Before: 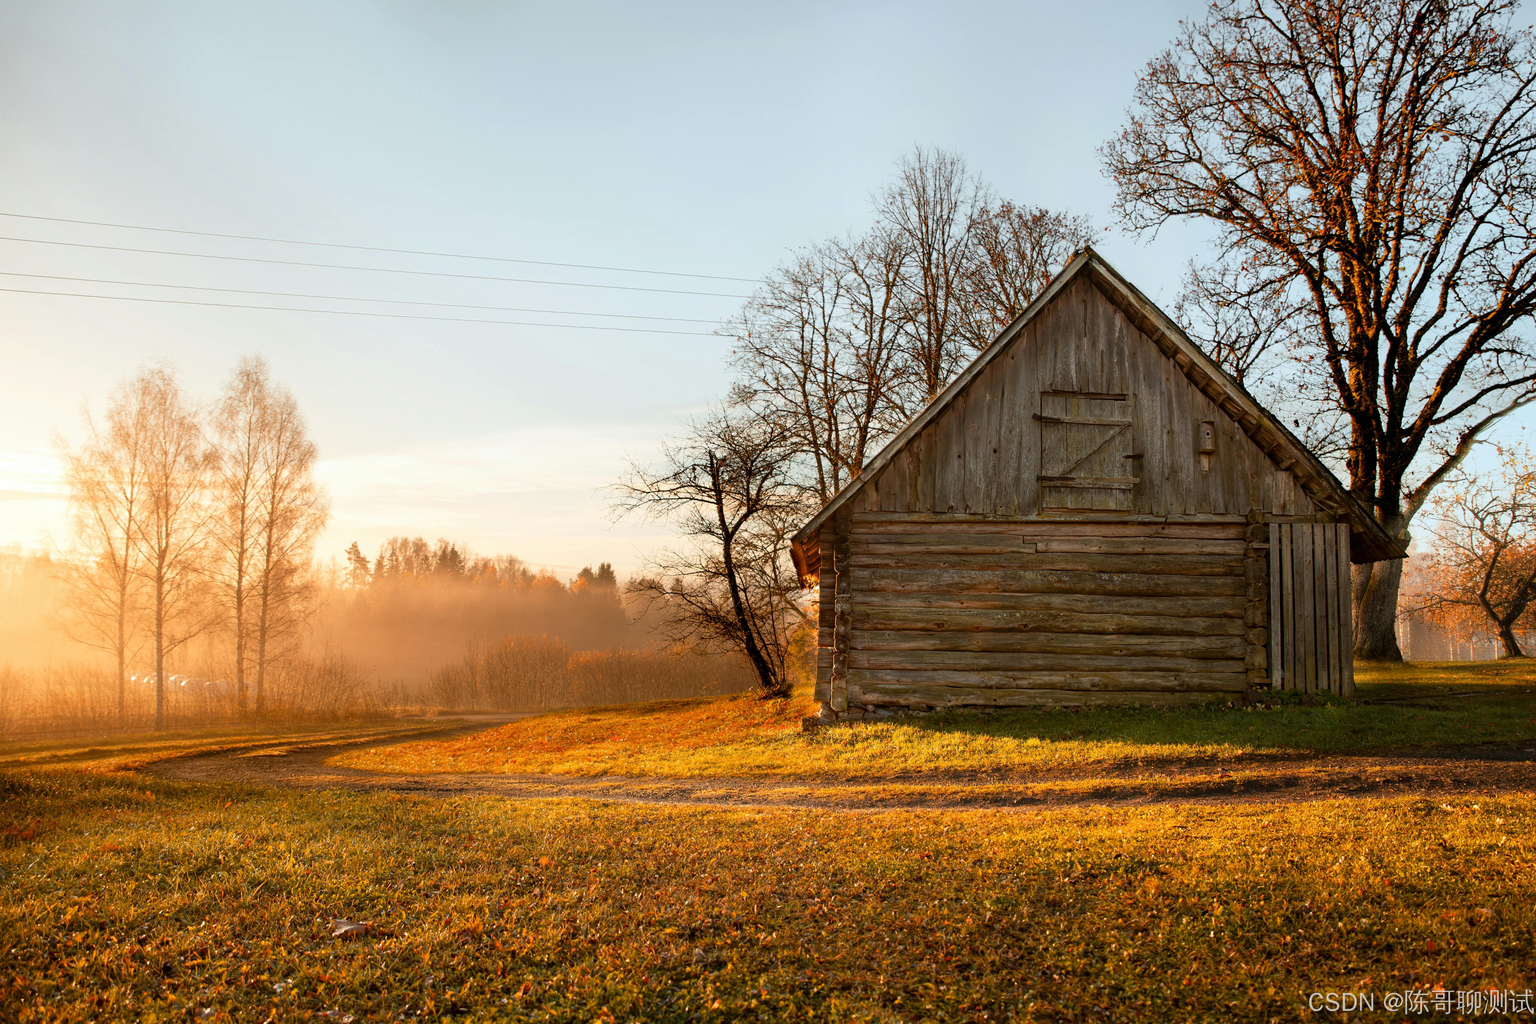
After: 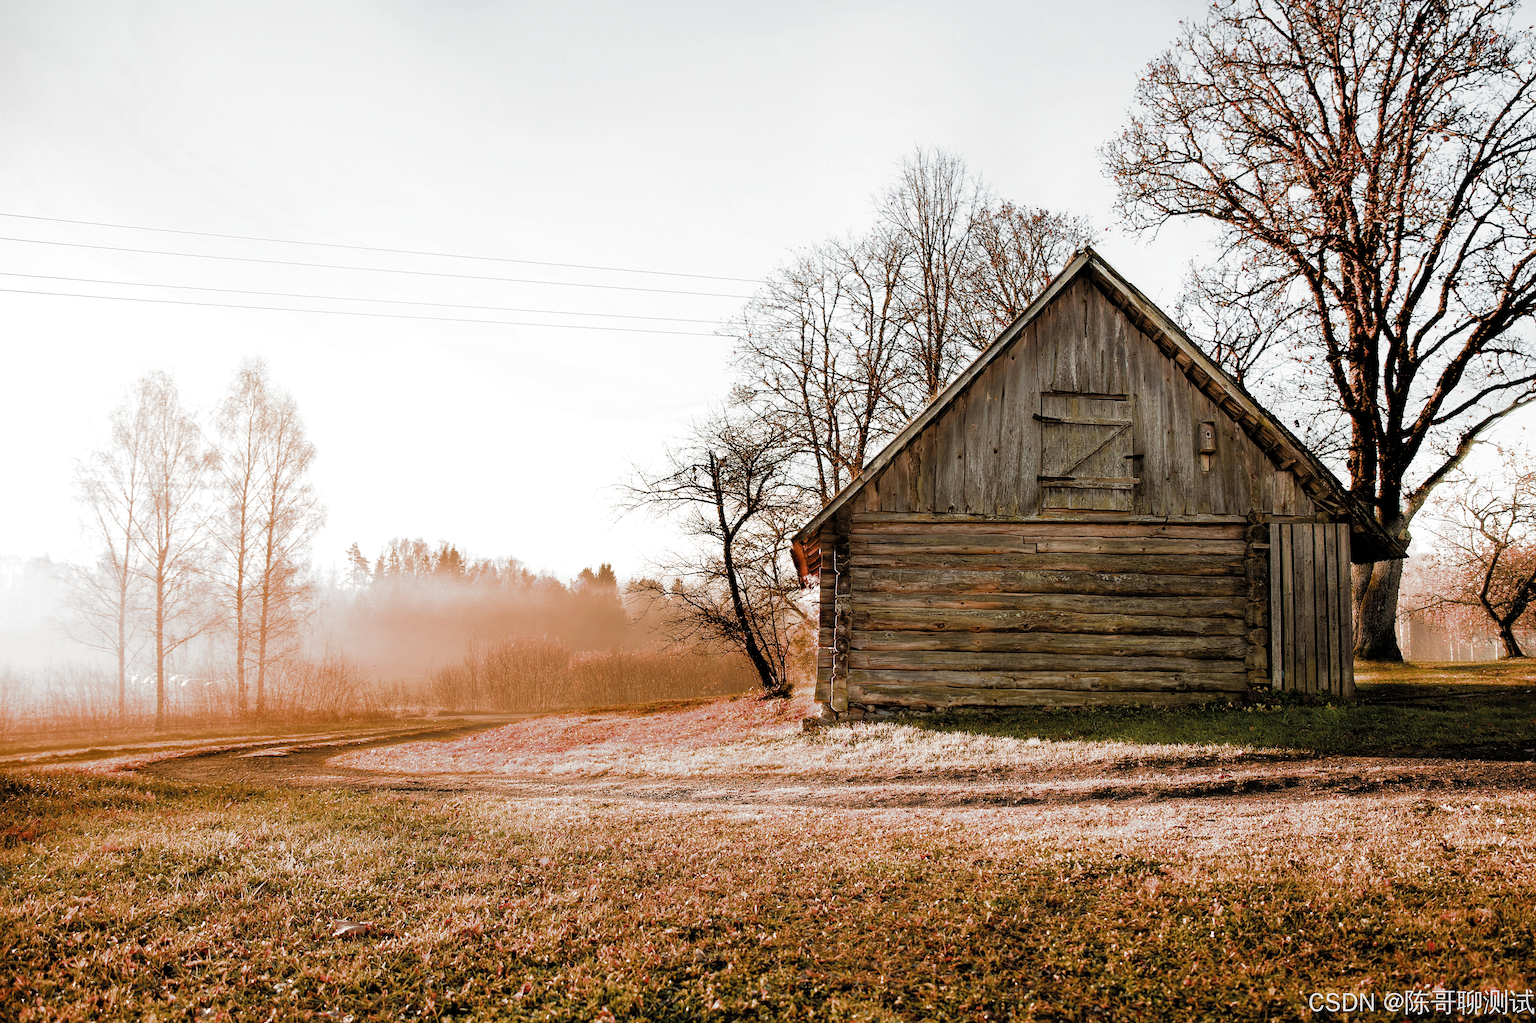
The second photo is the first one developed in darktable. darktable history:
exposure: black level correction 0, exposure 0.691 EV, compensate highlight preservation false
filmic rgb: black relative exposure -4.91 EV, white relative exposure 2.82 EV, hardness 3.7, add noise in highlights 0.002, color science v3 (2019), use custom middle-gray values true, contrast in highlights soft
sharpen: on, module defaults
